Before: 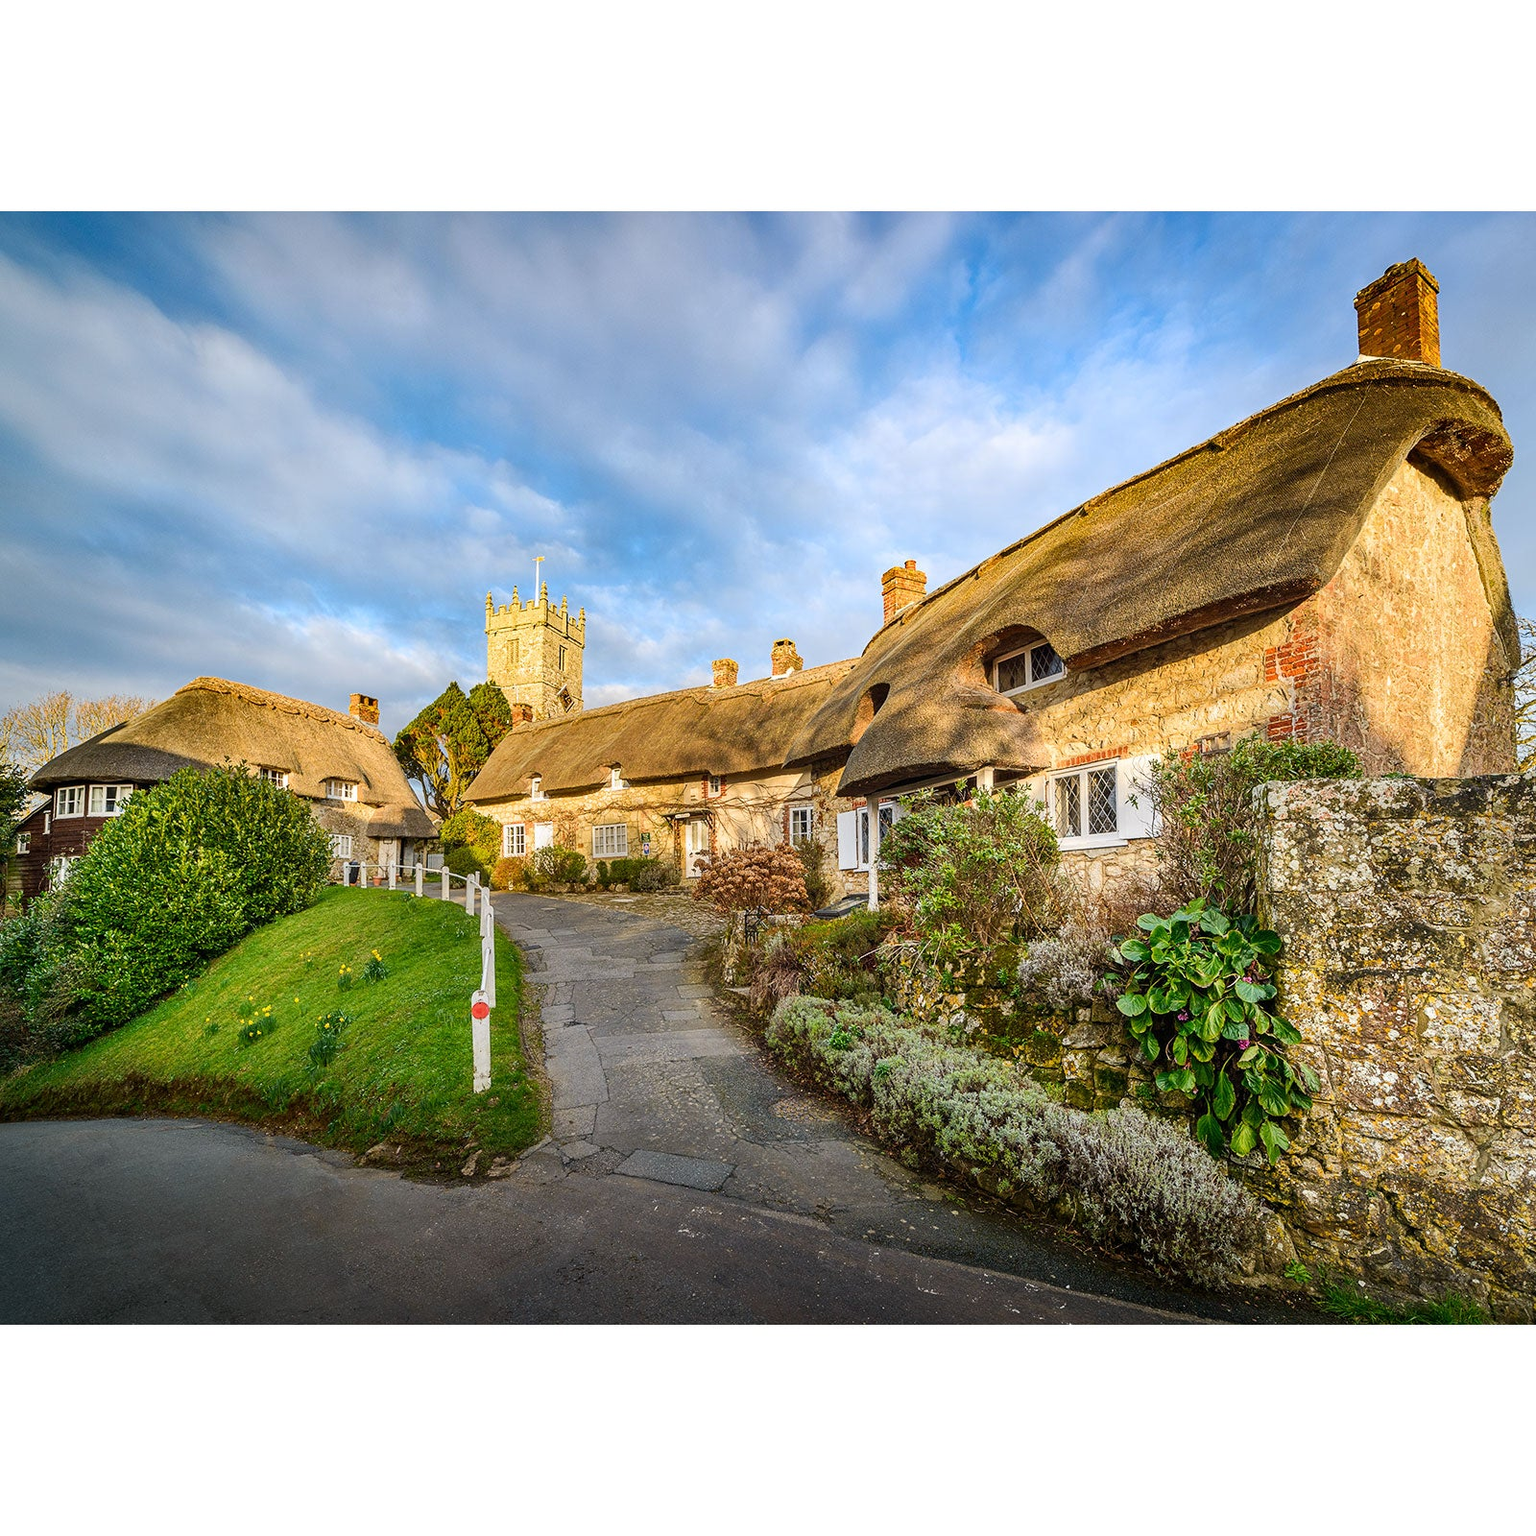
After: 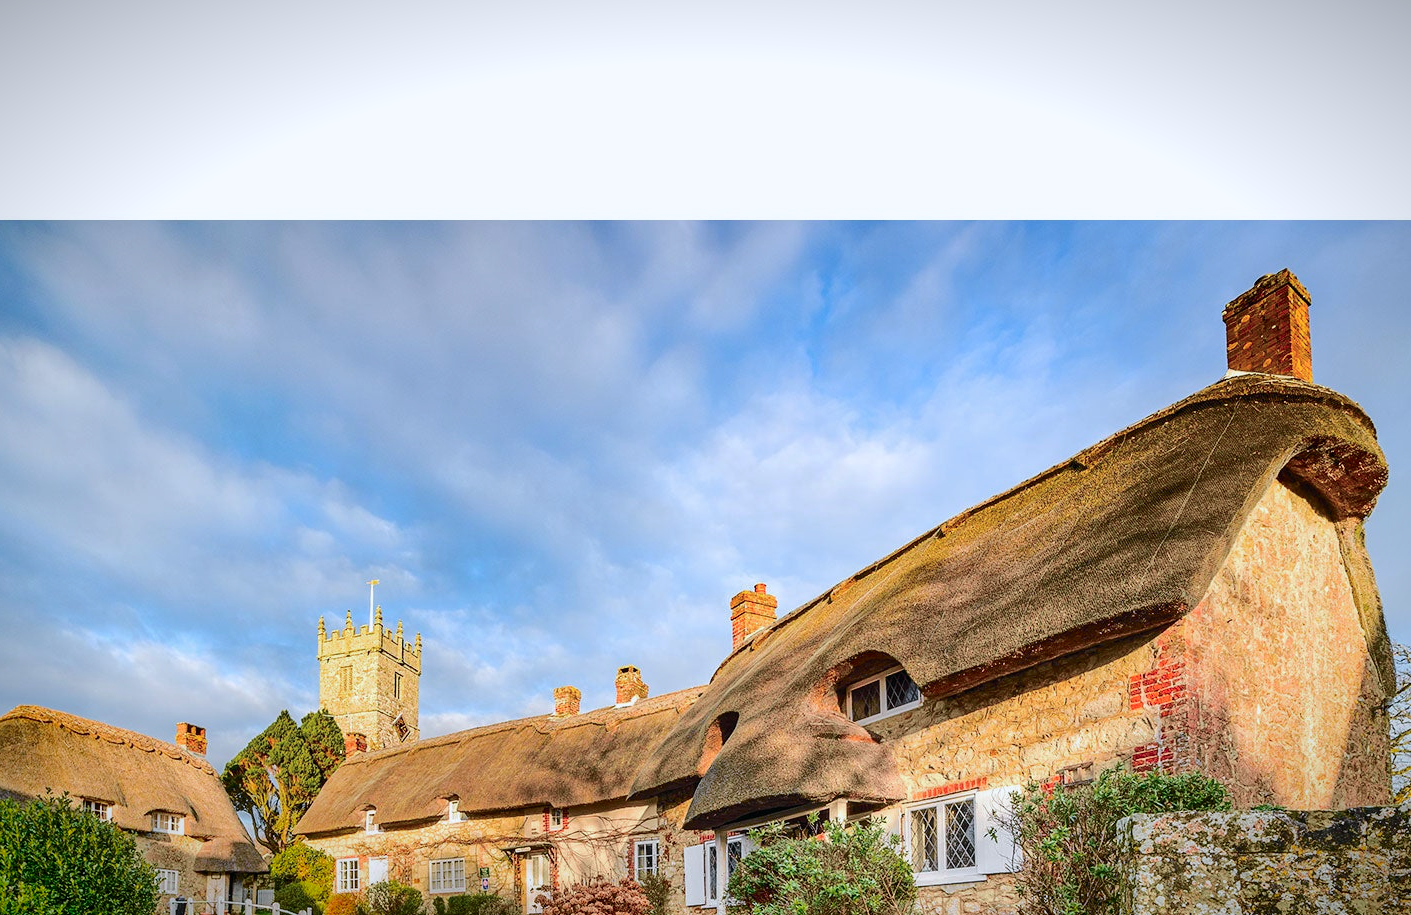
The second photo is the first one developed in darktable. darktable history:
tone curve: curves: ch0 [(0, 0.003) (0.211, 0.174) (0.482, 0.519) (0.843, 0.821) (0.992, 0.971)]; ch1 [(0, 0) (0.276, 0.206) (0.393, 0.364) (0.482, 0.477) (0.506, 0.5) (0.523, 0.523) (0.572, 0.592) (0.695, 0.767) (1, 1)]; ch2 [(0, 0) (0.438, 0.456) (0.498, 0.497) (0.536, 0.527) (0.562, 0.584) (0.619, 0.602) (0.698, 0.698) (1, 1)], color space Lab, independent channels, preserve colors none
color calibration: illuminant as shot in camera, x 0.358, y 0.373, temperature 4628.91 K
white balance: emerald 1
vignetting: fall-off start 98.29%, fall-off radius 100%, brightness -1, saturation 0.5, width/height ratio 1.428
crop and rotate: left 11.812%, bottom 42.776%
